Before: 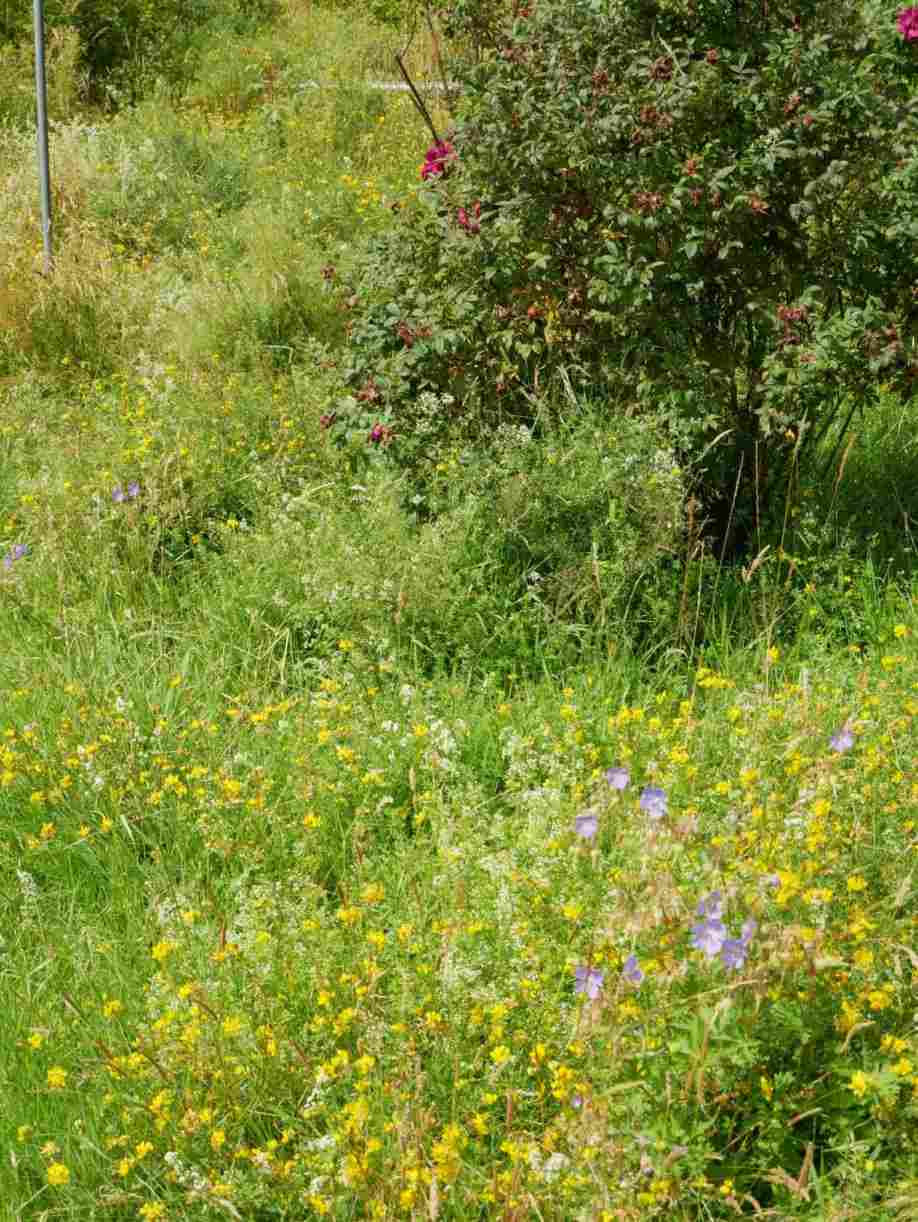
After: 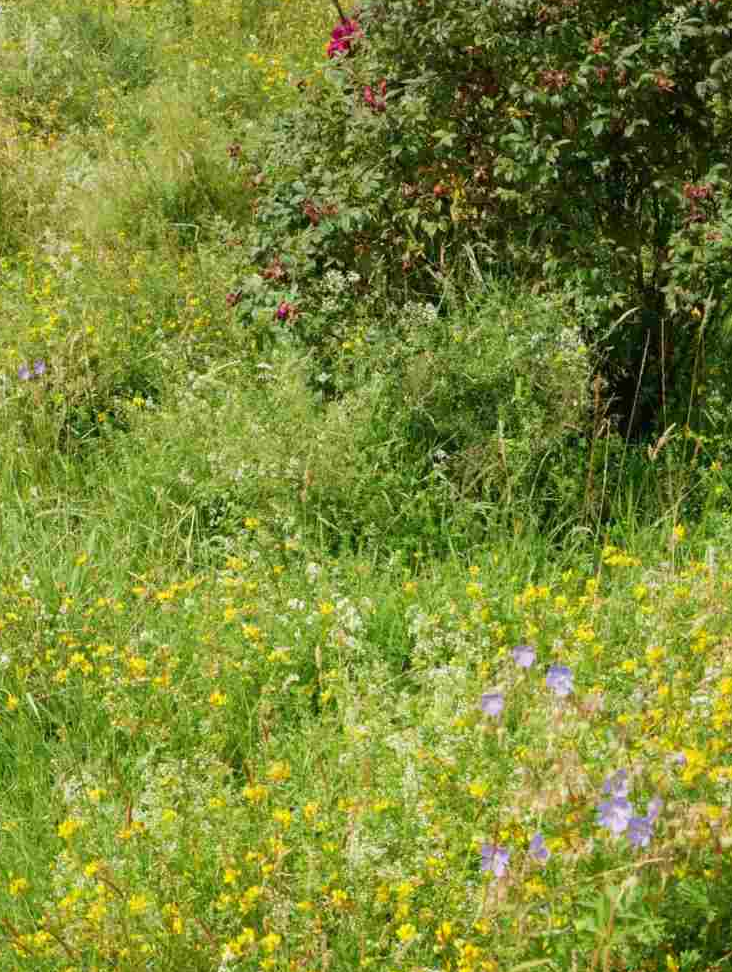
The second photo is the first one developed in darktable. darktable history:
crop and rotate: left 10.32%, top 10.008%, right 9.847%, bottom 10.369%
